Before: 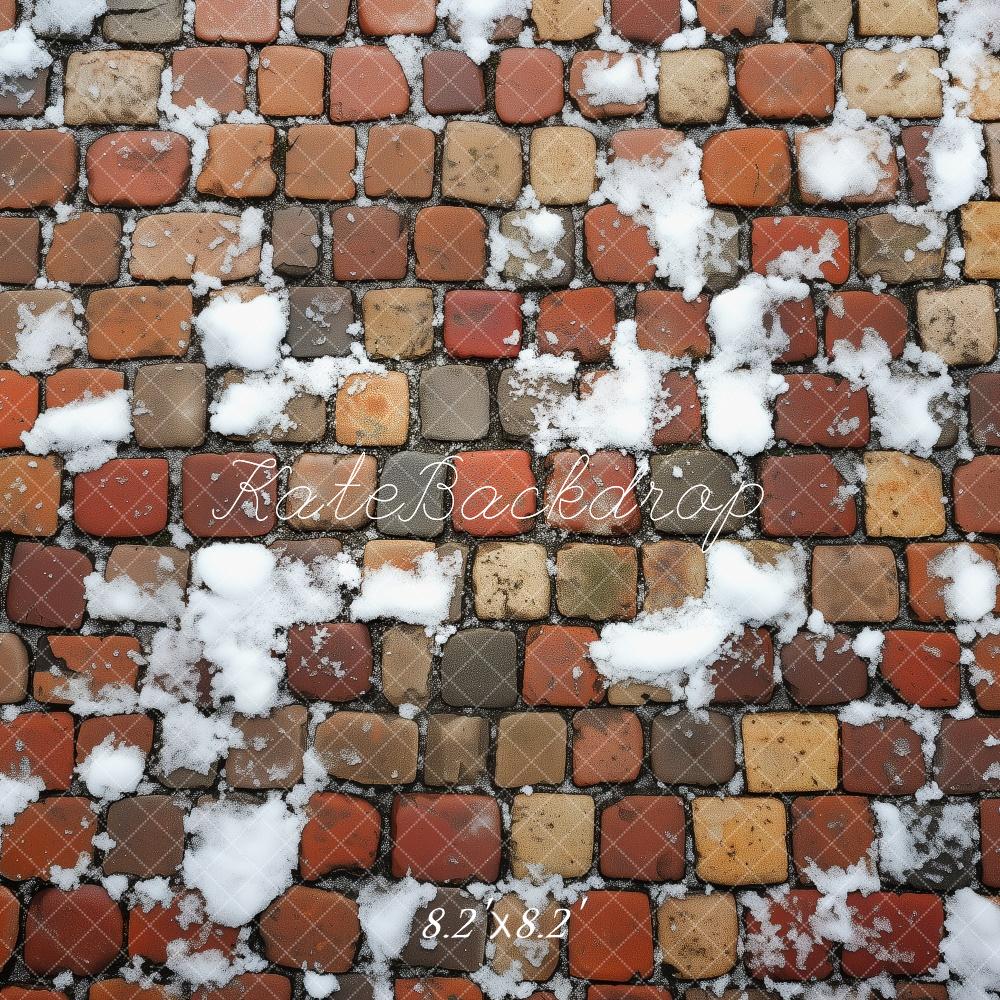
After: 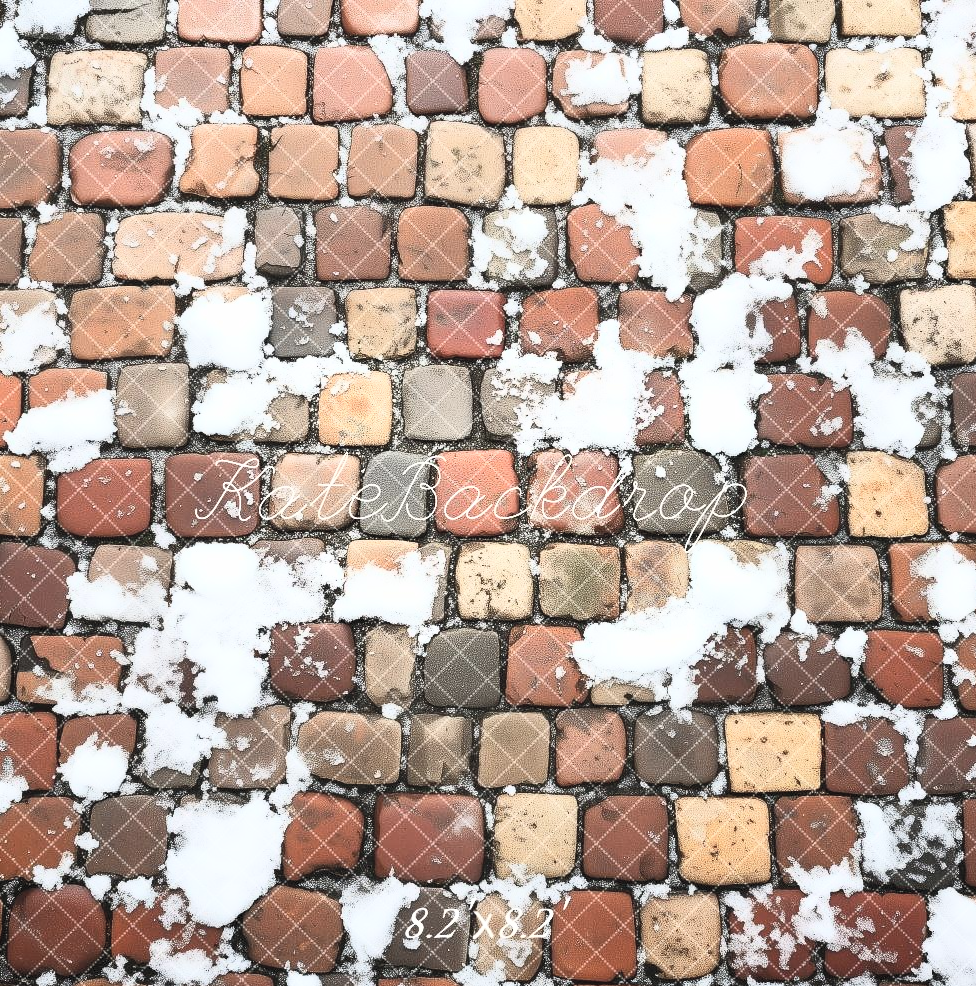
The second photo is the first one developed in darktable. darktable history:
contrast brightness saturation: contrast 0.448, brightness 0.547, saturation -0.207
crop and rotate: left 1.741%, right 0.644%, bottom 1.381%
